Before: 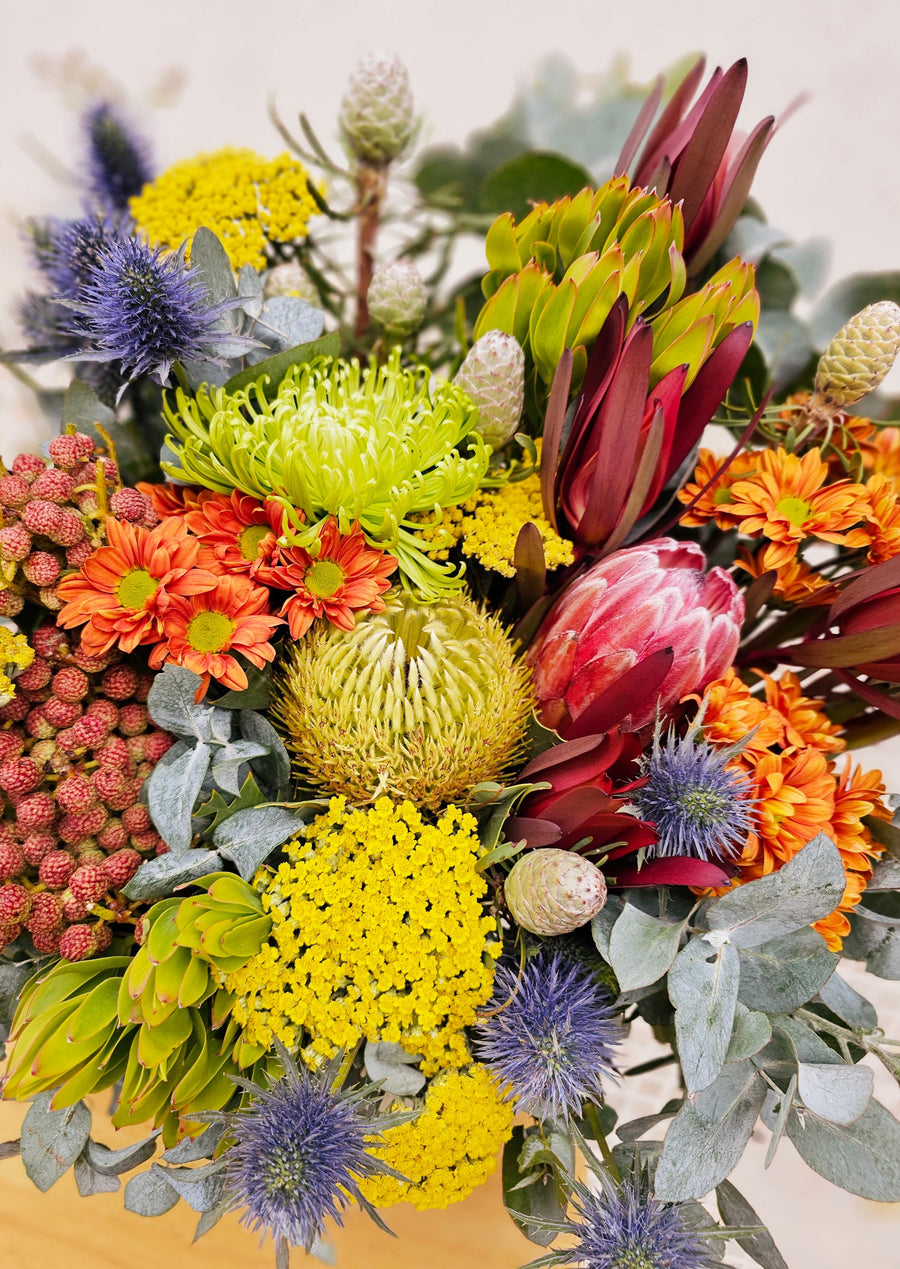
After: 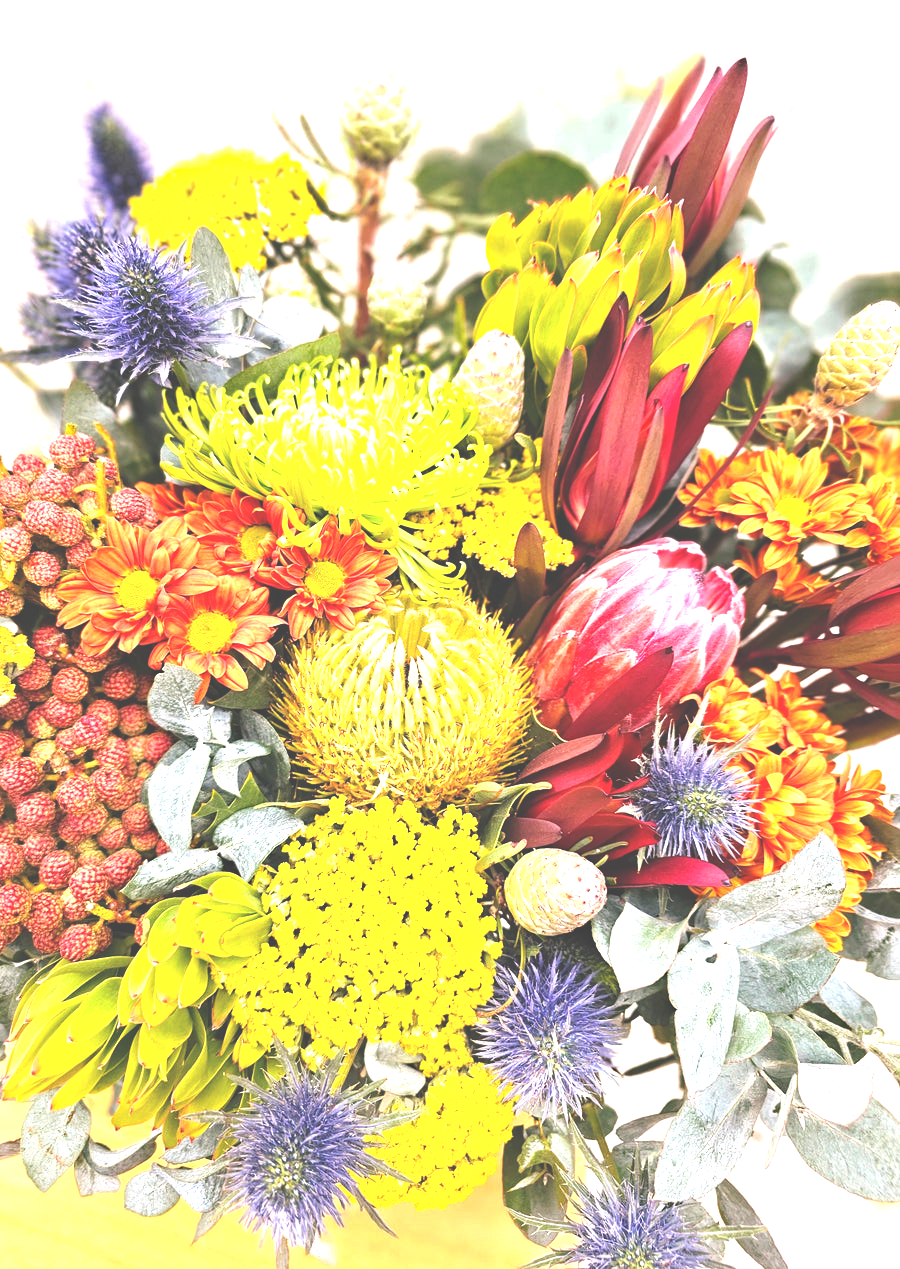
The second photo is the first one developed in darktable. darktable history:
exposure: black level correction -0.023, exposure 1.396 EV, compensate highlight preservation false
haze removal: compatibility mode true, adaptive false
